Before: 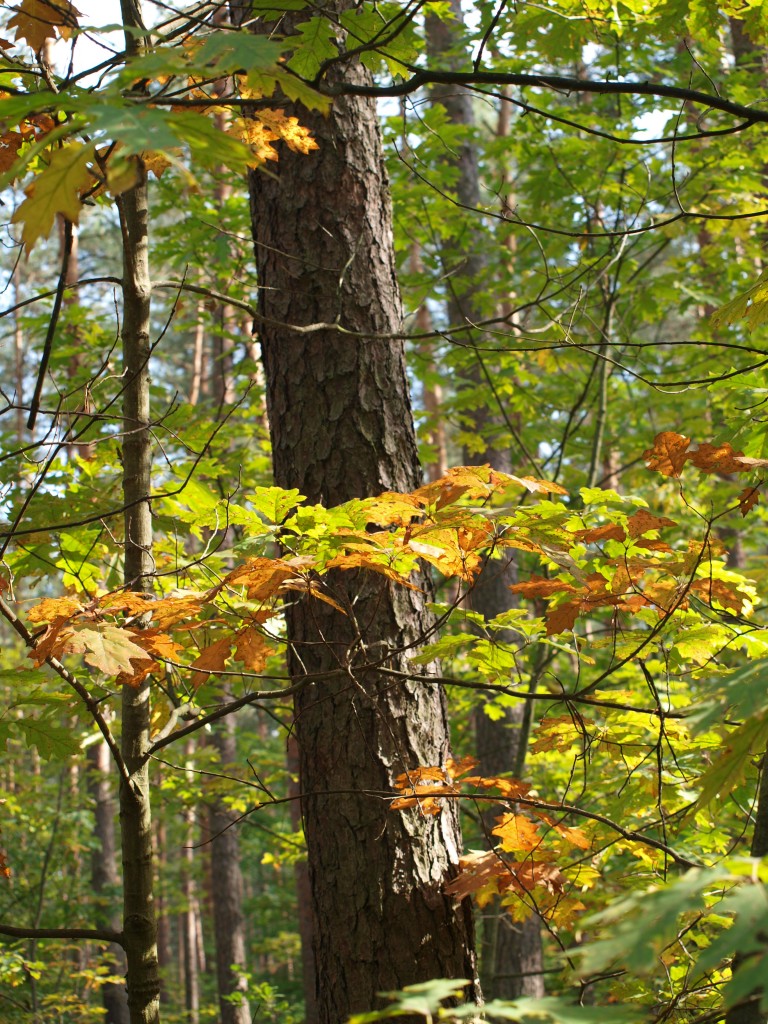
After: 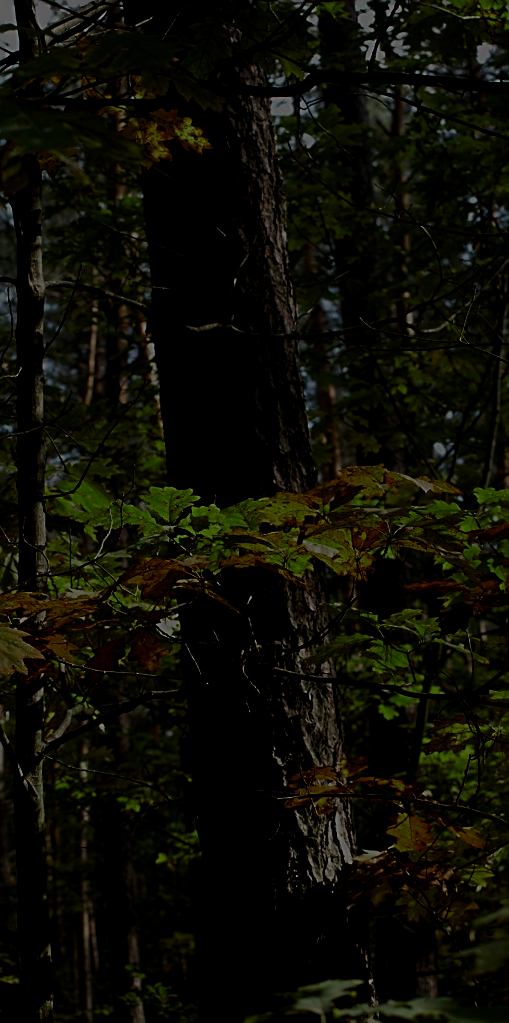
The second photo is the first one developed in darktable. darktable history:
crop and rotate: left 13.895%, right 19.755%
levels: levels [0.044, 0.475, 0.791]
contrast brightness saturation: contrast 0.189, brightness -0.108, saturation 0.212
color balance rgb: shadows lift › hue 87.81°, perceptual saturation grading › global saturation 20%, perceptual saturation grading › highlights -25.223%, perceptual saturation grading › shadows 25.928%
sharpen: on, module defaults
exposure: exposure -2.424 EV, compensate highlight preservation false
color zones: curves: ch0 [(0, 0.466) (0.128, 0.466) (0.25, 0.5) (0.375, 0.456) (0.5, 0.5) (0.625, 0.5) (0.737, 0.652) (0.875, 0.5)]; ch1 [(0, 0.603) (0.125, 0.618) (0.261, 0.348) (0.372, 0.353) (0.497, 0.363) (0.611, 0.45) (0.731, 0.427) (0.875, 0.518) (0.998, 0.652)]; ch2 [(0, 0.559) (0.125, 0.451) (0.253, 0.564) (0.37, 0.578) (0.5, 0.466) (0.625, 0.471) (0.731, 0.471) (0.88, 0.485)]
